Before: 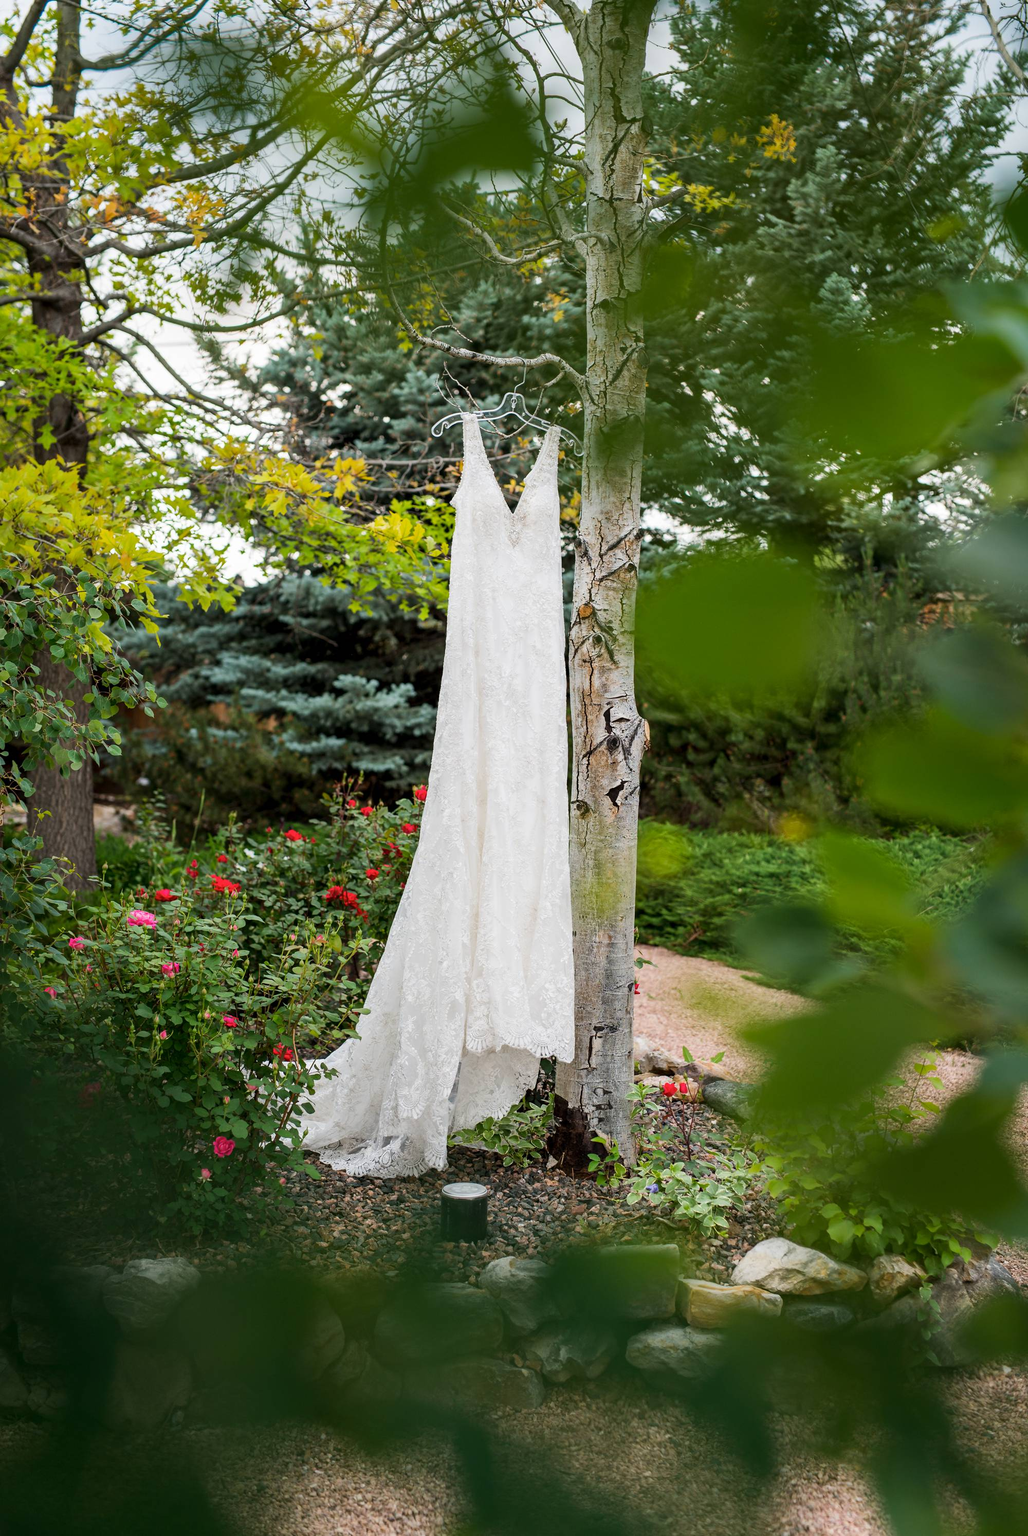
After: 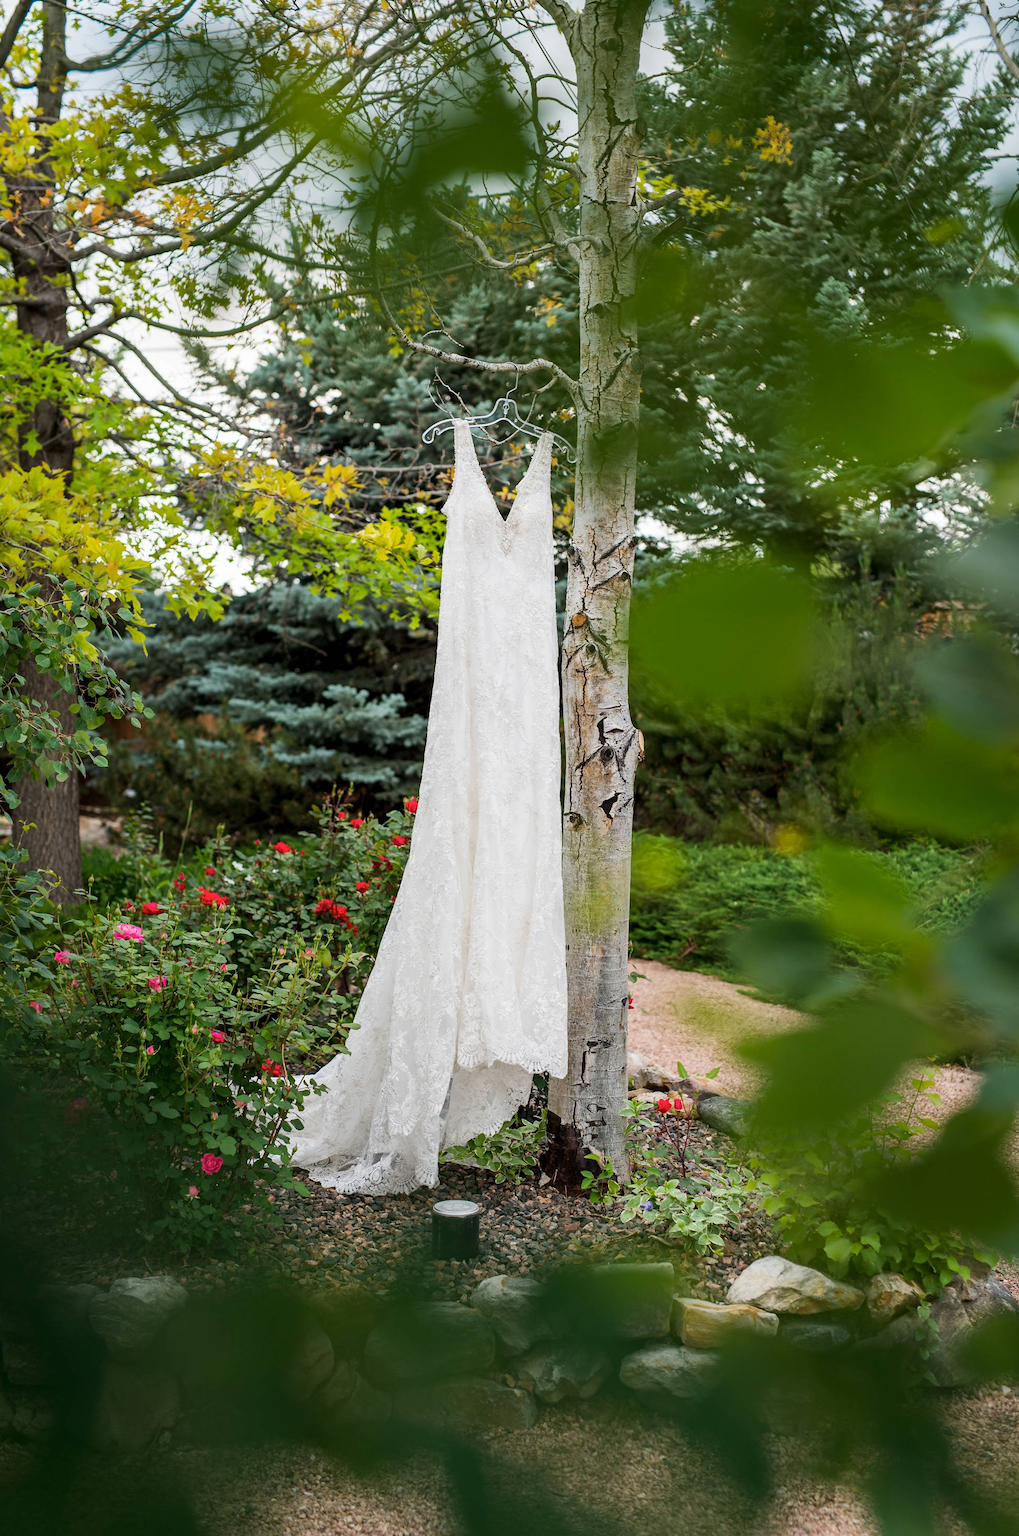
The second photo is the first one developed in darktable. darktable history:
crop and rotate: left 1.534%, right 0.697%, bottom 1.429%
